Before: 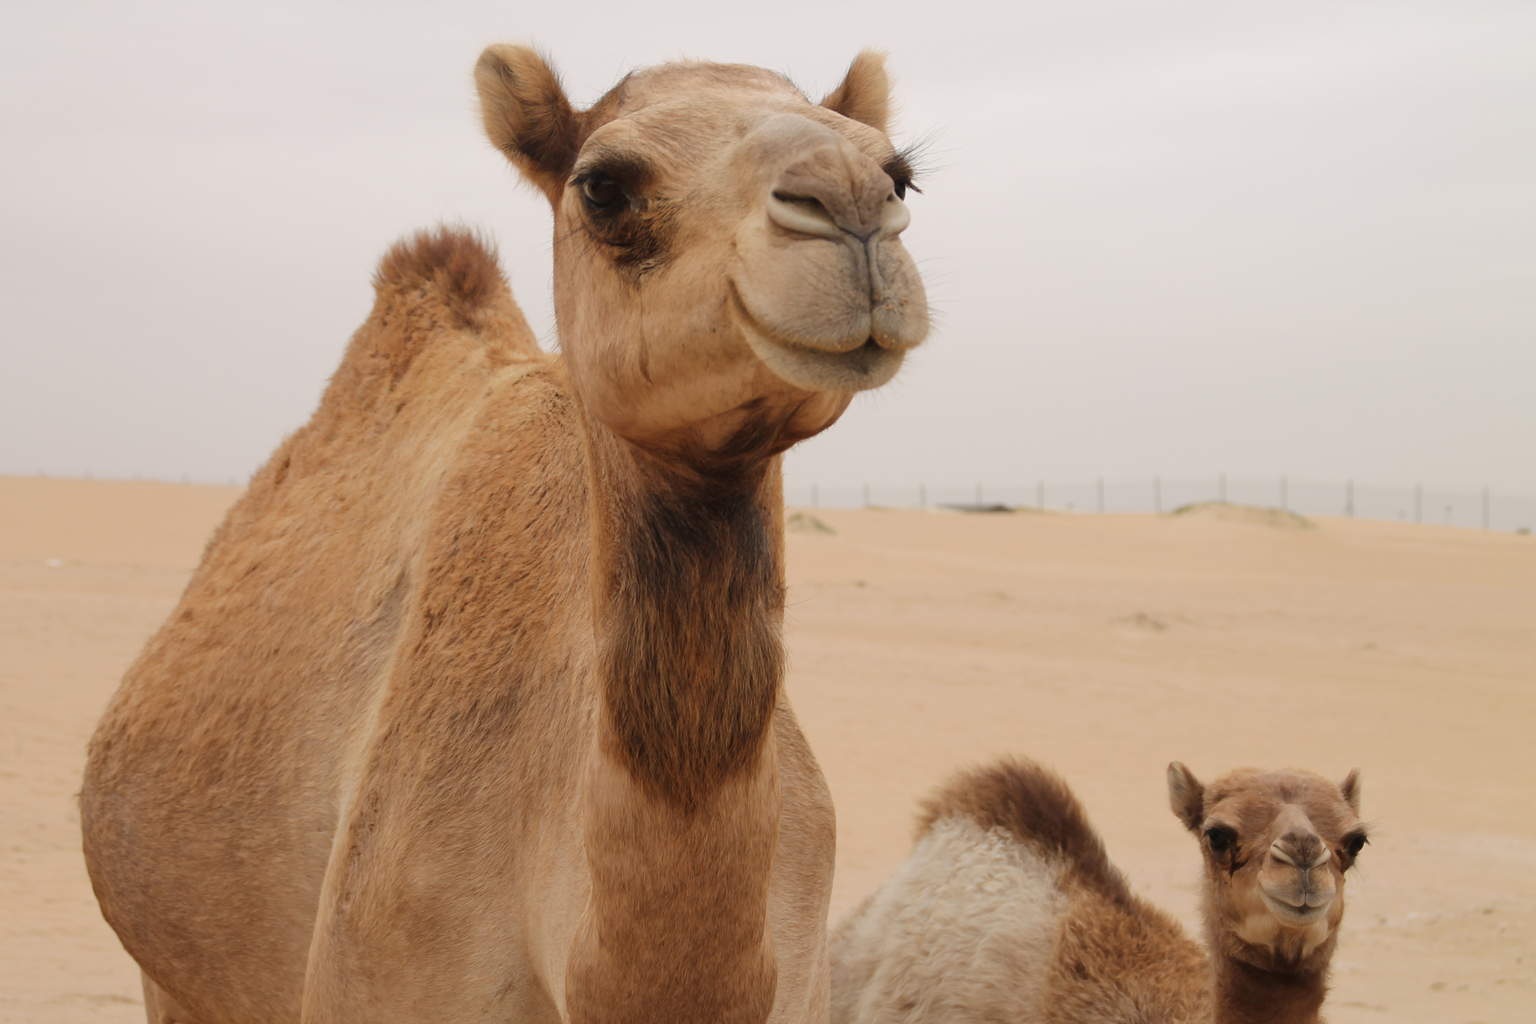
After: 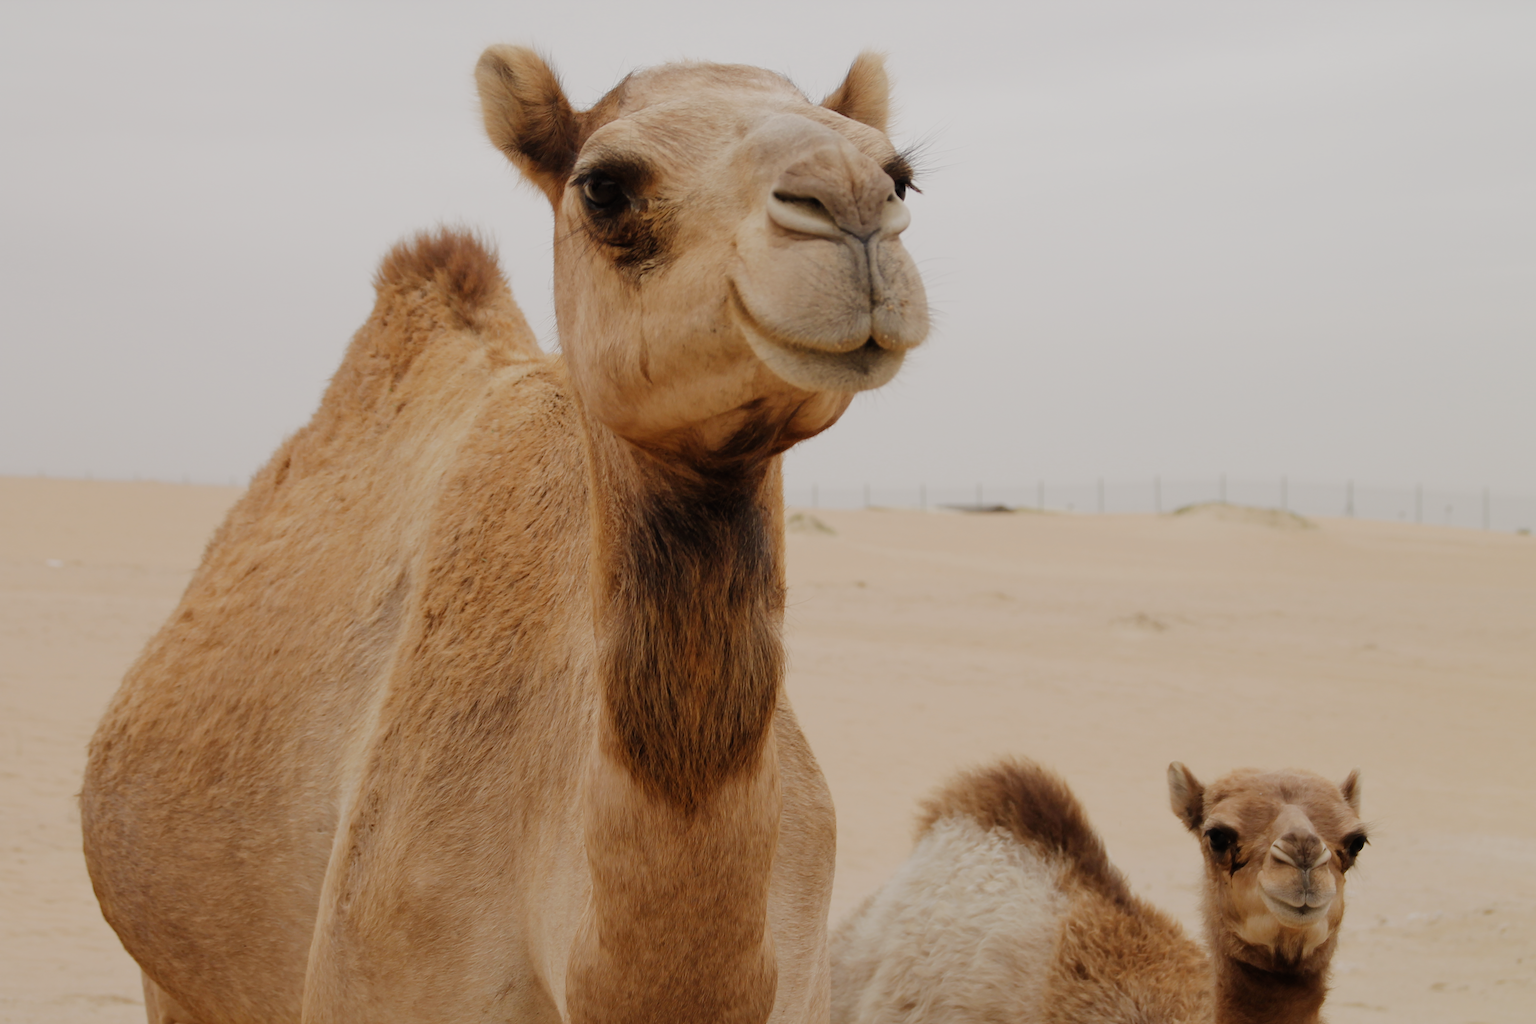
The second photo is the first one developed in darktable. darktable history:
filmic rgb: black relative exposure -7.98 EV, white relative exposure 3.97 EV, threshold 2.99 EV, hardness 4.12, contrast 0.984, preserve chrominance no, color science v3 (2019), use custom middle-gray values true, enable highlight reconstruction true
